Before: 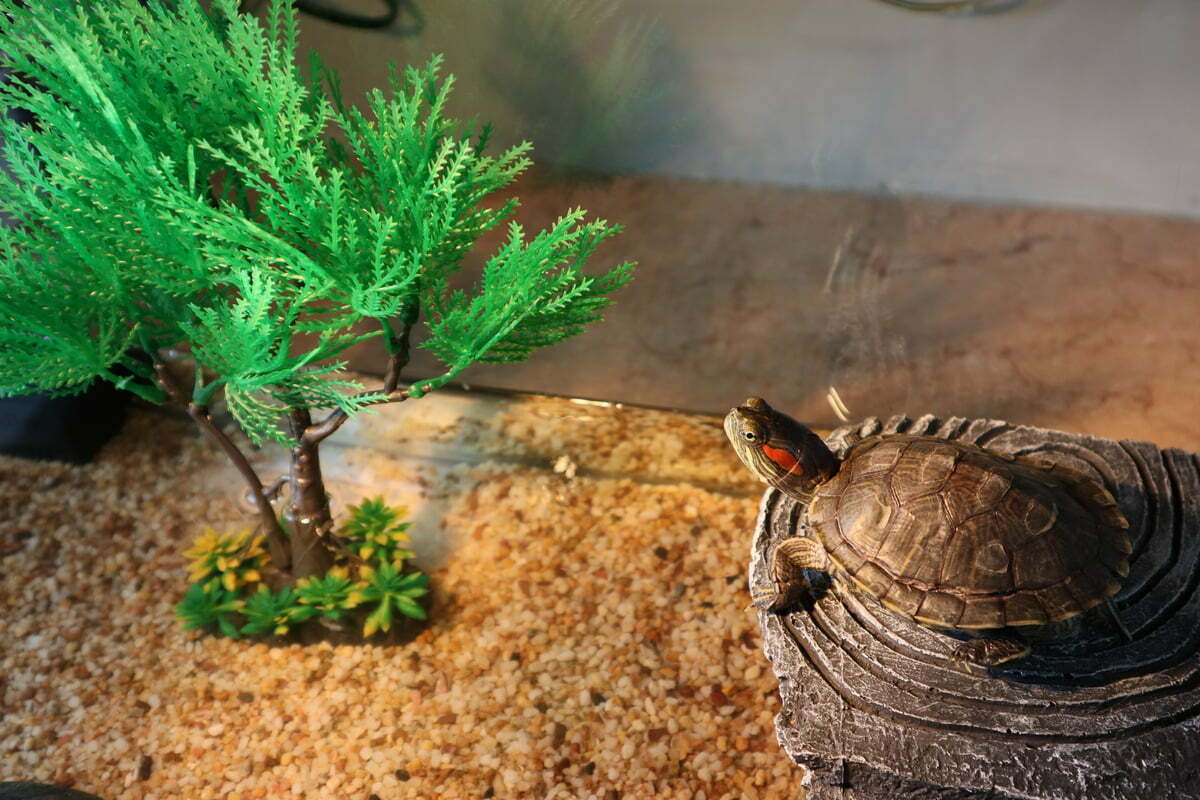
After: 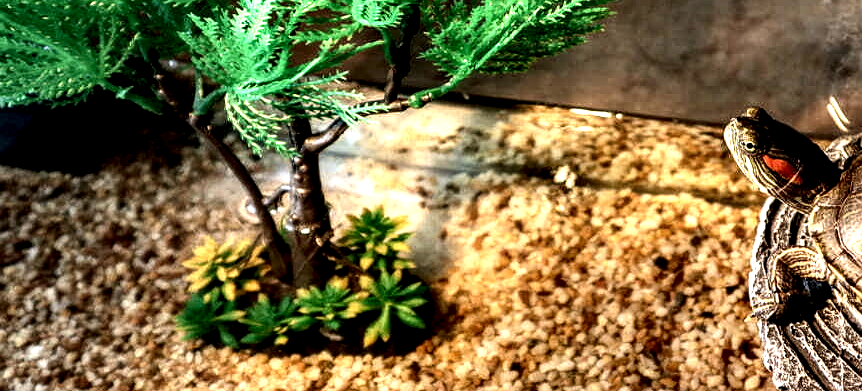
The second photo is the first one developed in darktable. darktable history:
crop: top 36.361%, right 28.117%, bottom 14.724%
sharpen: radius 1.231, amount 0.301, threshold 0.092
tone equalizer: -8 EV -0.402 EV, -7 EV -0.386 EV, -6 EV -0.308 EV, -5 EV -0.184 EV, -3 EV 0.22 EV, -2 EV 0.356 EV, -1 EV 0.413 EV, +0 EV 0.394 EV, edges refinement/feathering 500, mask exposure compensation -1.57 EV, preserve details no
local contrast: shadows 159%, detail 225%
